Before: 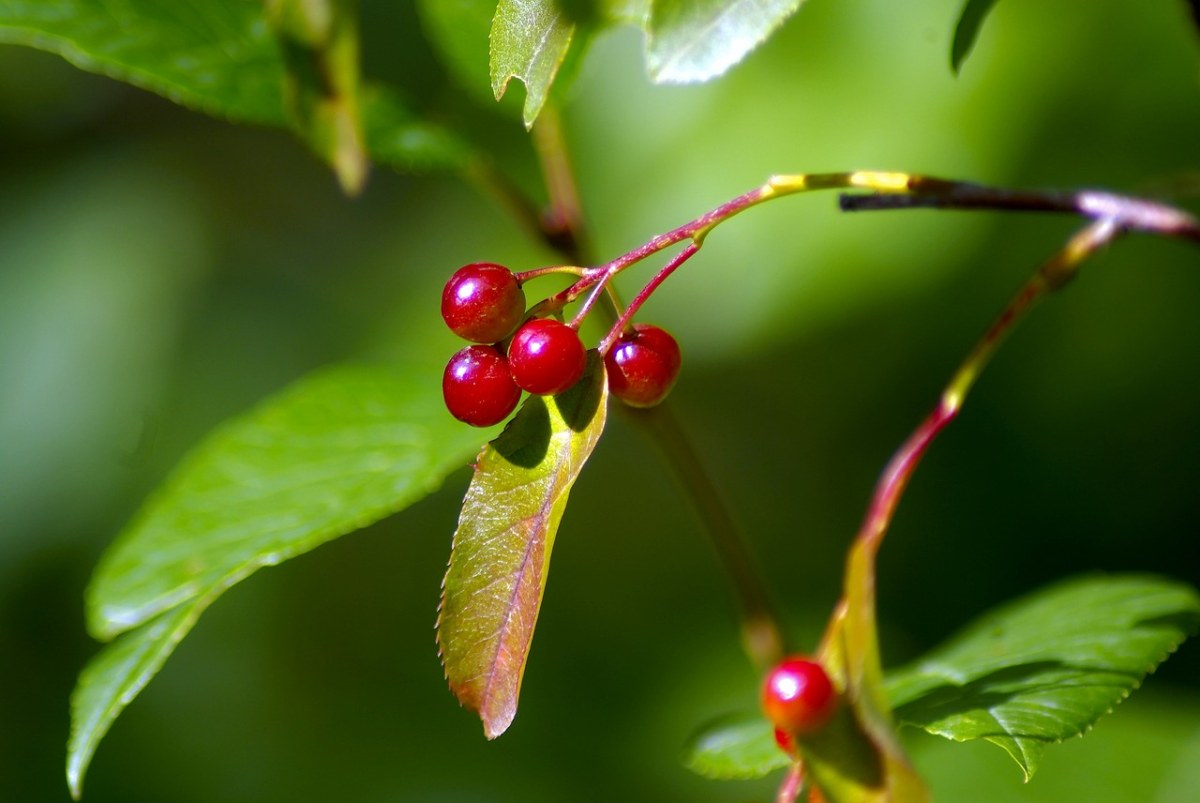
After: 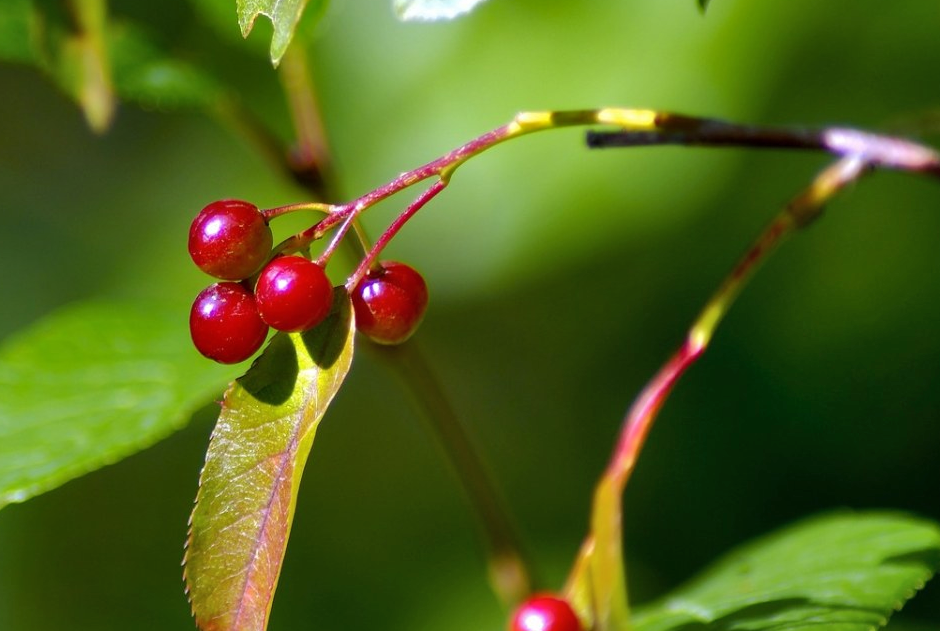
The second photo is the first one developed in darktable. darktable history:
shadows and highlights: low approximation 0.01, soften with gaussian
crop and rotate: left 21.141%, top 8.021%, right 0.471%, bottom 13.287%
